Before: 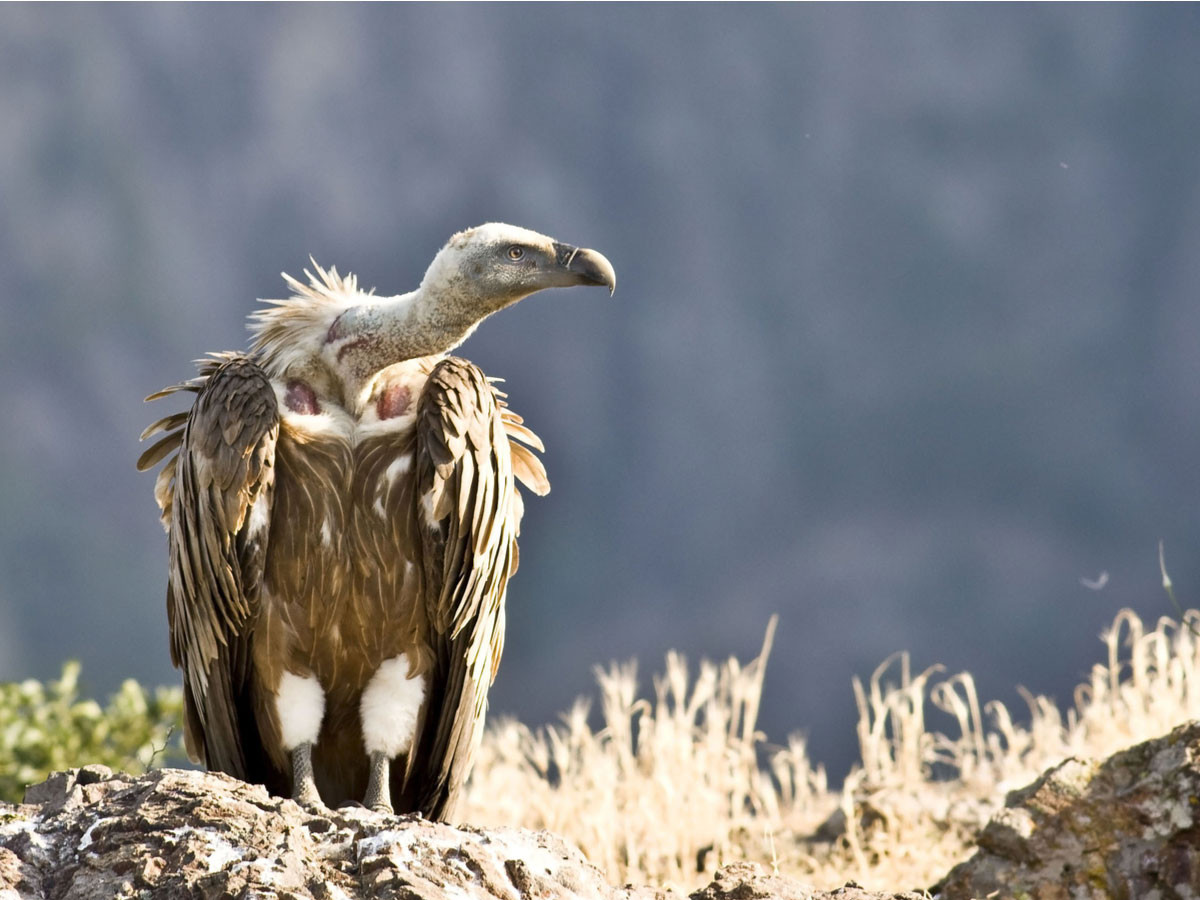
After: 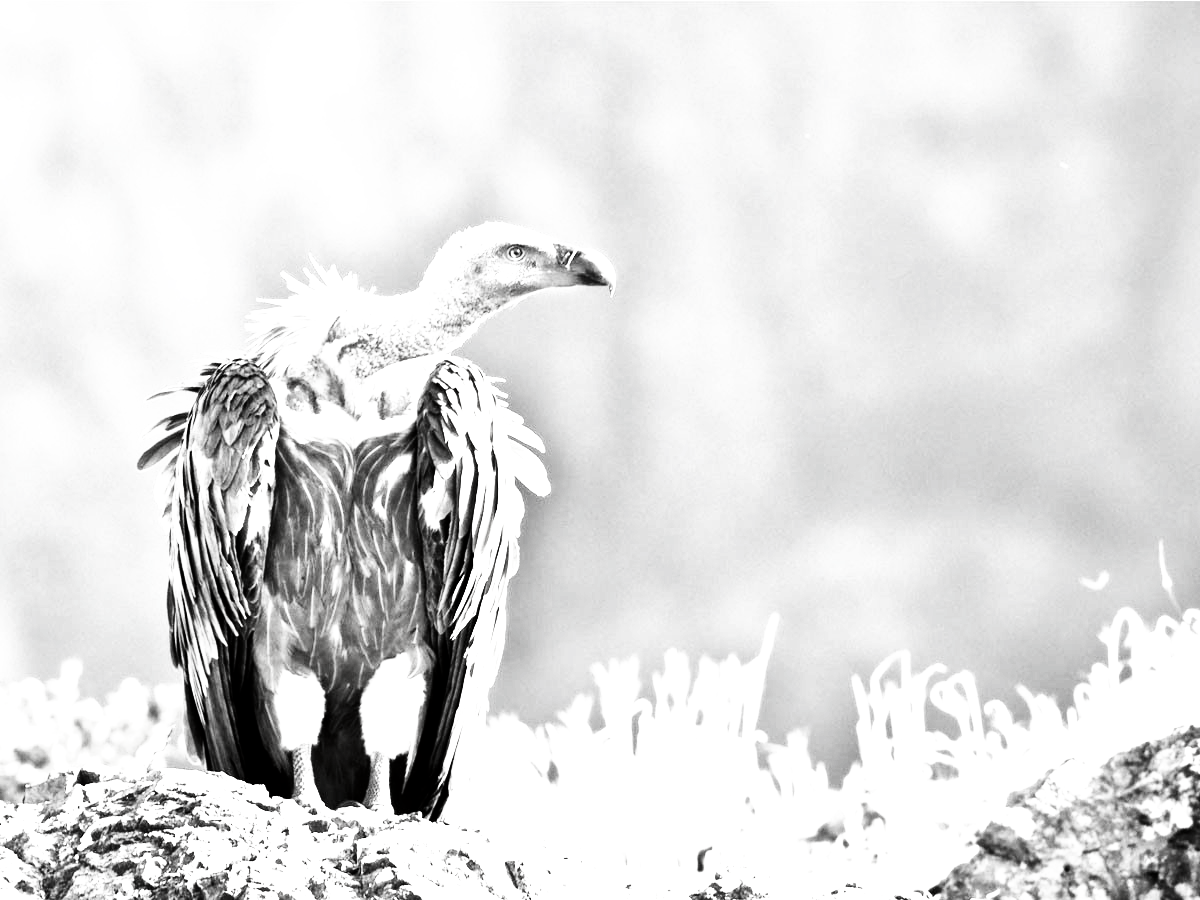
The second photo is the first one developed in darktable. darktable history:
base curve: curves: ch0 [(0, 0.003) (0.001, 0.002) (0.006, 0.004) (0.02, 0.022) (0.048, 0.086) (0.094, 0.234) (0.162, 0.431) (0.258, 0.629) (0.385, 0.8) (0.548, 0.918) (0.751, 0.988) (1, 1)], preserve colors none
exposure: black level correction 0, exposure 1.896 EV, compensate highlight preservation false
contrast brightness saturation: contrast 0.015, brightness -0.985, saturation -0.989
